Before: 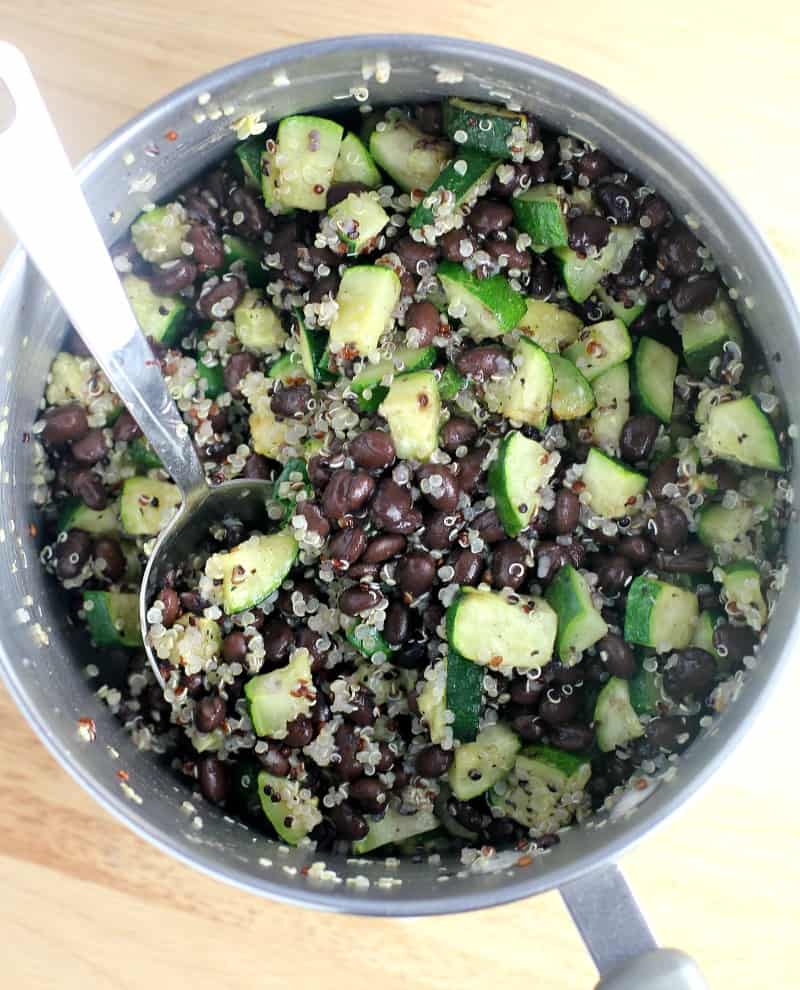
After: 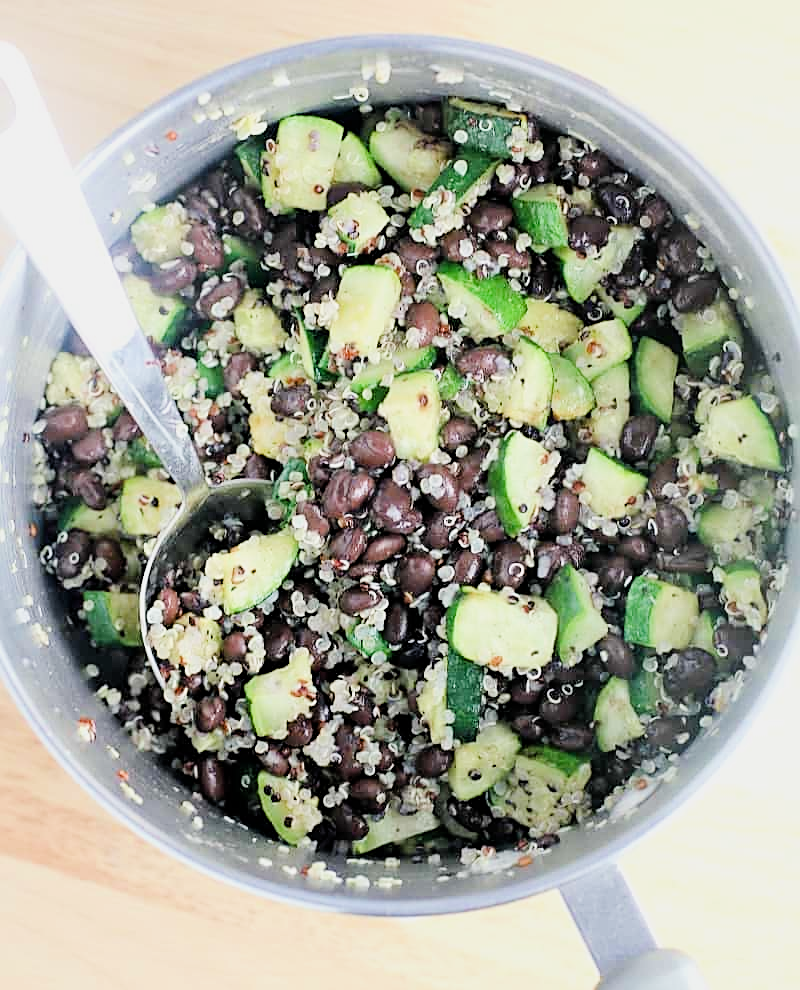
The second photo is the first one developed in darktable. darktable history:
sharpen: on, module defaults
exposure: black level correction 0, exposure 1.2 EV, compensate exposure bias true, compensate highlight preservation false
filmic rgb: black relative exposure -7.32 EV, white relative exposure 5.09 EV, hardness 3.2
